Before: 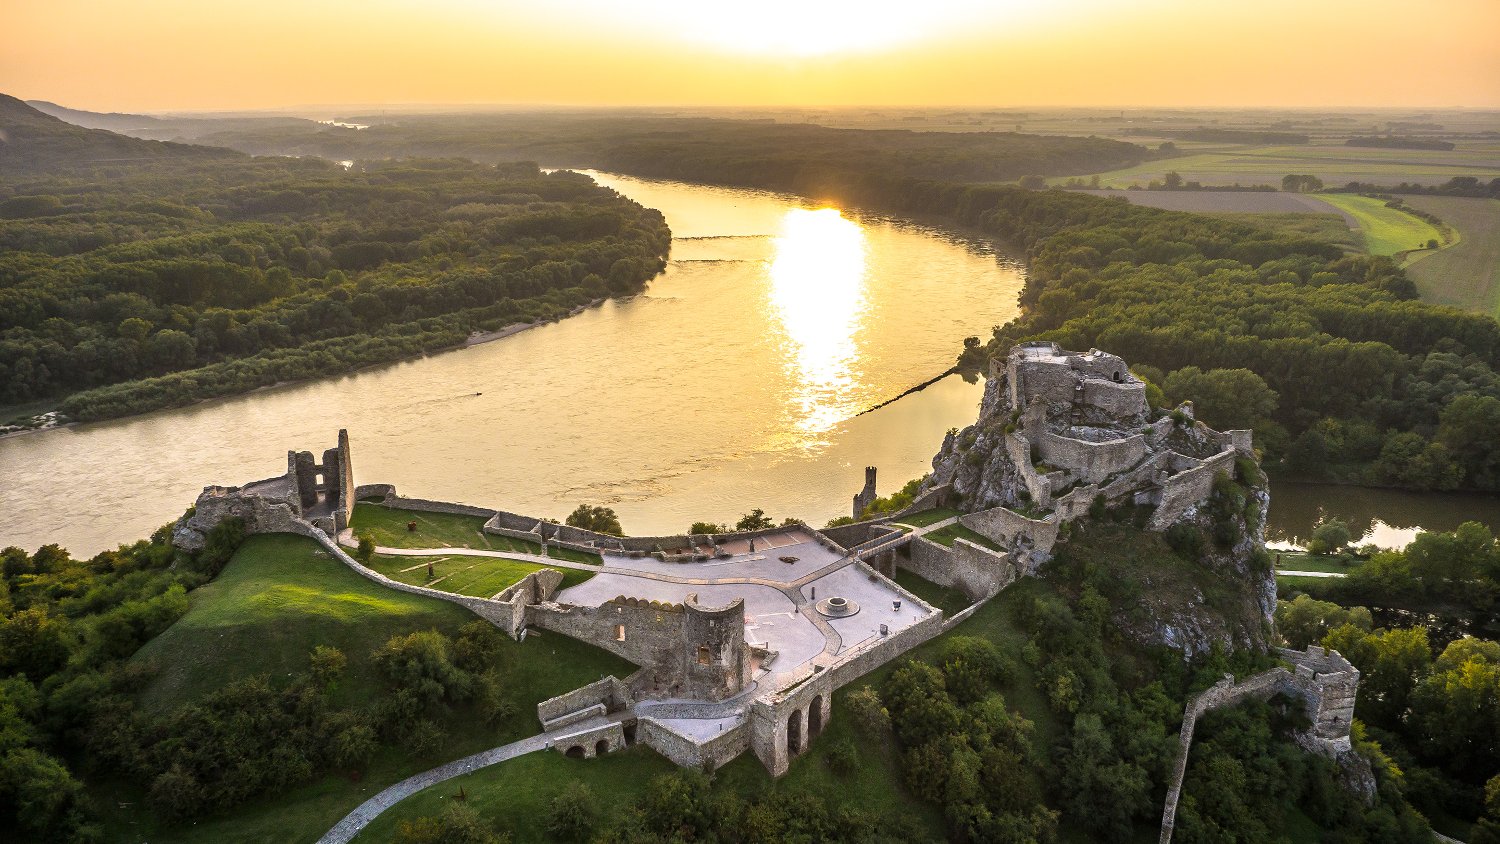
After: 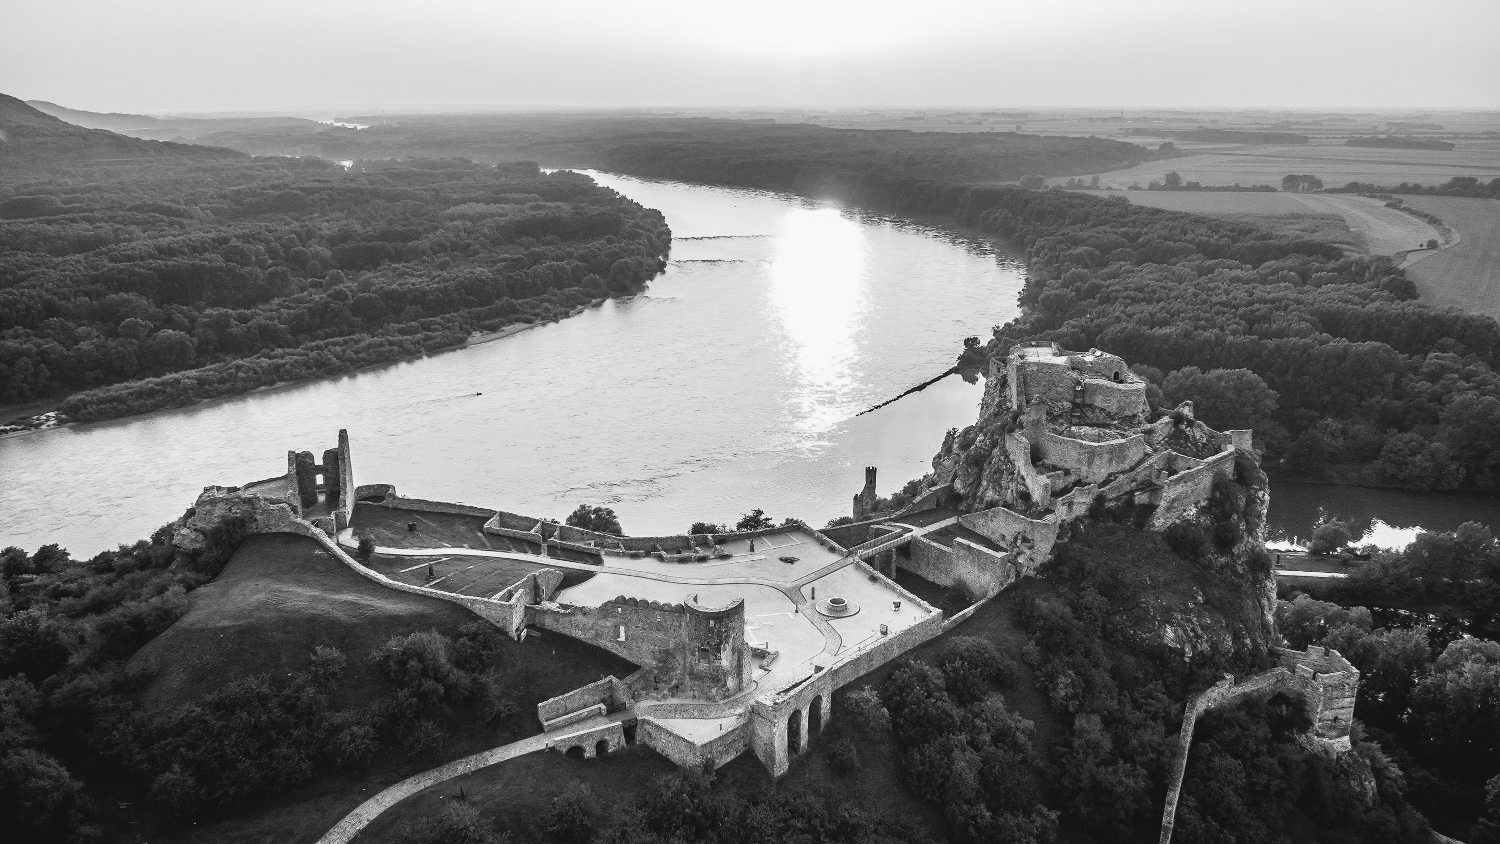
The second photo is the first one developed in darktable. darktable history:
tone curve: curves: ch0 [(0, 0) (0.003, 0.059) (0.011, 0.059) (0.025, 0.057) (0.044, 0.055) (0.069, 0.057) (0.1, 0.083) (0.136, 0.128) (0.177, 0.185) (0.224, 0.242) (0.277, 0.308) (0.335, 0.383) (0.399, 0.468) (0.468, 0.547) (0.543, 0.632) (0.623, 0.71) (0.709, 0.801) (0.801, 0.859) (0.898, 0.922) (1, 1)], preserve colors none
color look up table: target L [88.82, 89.88, 88.82, 70.73, 67.49, 48.84, 63.6, 40.45, 43.46, 18.94, 23.22, 200.55, 80.24, 70.35, 57.48, 60.17, 65.49, 54.37, 41.14, 34.03, 31.74, 27.98, 19.87, 9.594, 88.47, 90.94, 77.34, 64.99, 71.1, 78.07, 88.82, 88.82, 85.63, 47.64, 50.17, 60.56, 32.32, 17.06, 25.32, 8.248, 95.84, 95.14, 90.94, 88.12, 68.87, 57.87, 38.24, 39.9, 15.79], target a [-0.001, 0, -0.001, 0, 0.001, 0, 0, 0.001, 0.001, 0, 0, 0, -0.003, 0, 0, -0.001, 0.001, 0, 0, 0, 0.001, 0 ×4, -0.001, -0.002, 0.001, 0, -0.002, -0.001, -0.001, 0, 0, 0.001, 0, 0.001, 0, 0, 0, -0.001, -0.002, -0.001, -0.001, 0, 0, 0, 0.001, 0], target b [0.001, 0, 0.001, 0.002, -0.005, -0.003, 0.002, -0.003, -0.003, 0, -0.003, 0, 0.023, 0.002, 0.002, 0.02, -0.004, 0.002, 0.002, -0.003, -0.003, 0.001, -0.002, -0.002, 0, 0.001, 0.023, -0.004, 0.002, 0.023, 0.001, 0.001, 0.001, 0.002, -0.003, 0.002, -0.003, 0, -0.002, 0.004, 0.001, 0.023, 0.001, 0.022, 0.002, 0.002, 0.001, -0.003, -0.002], num patches 49
